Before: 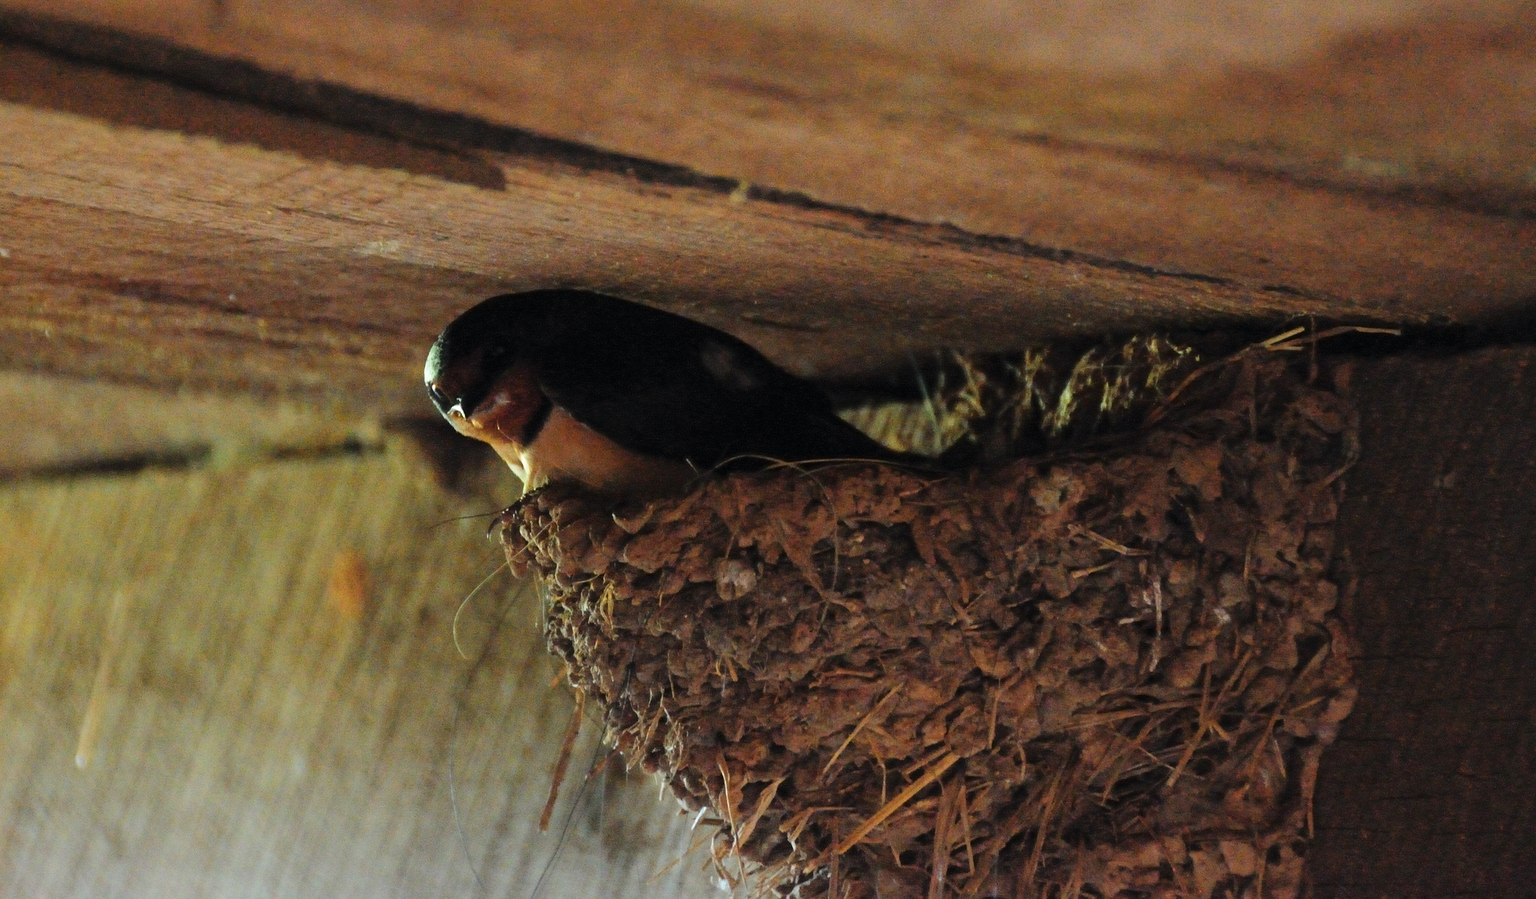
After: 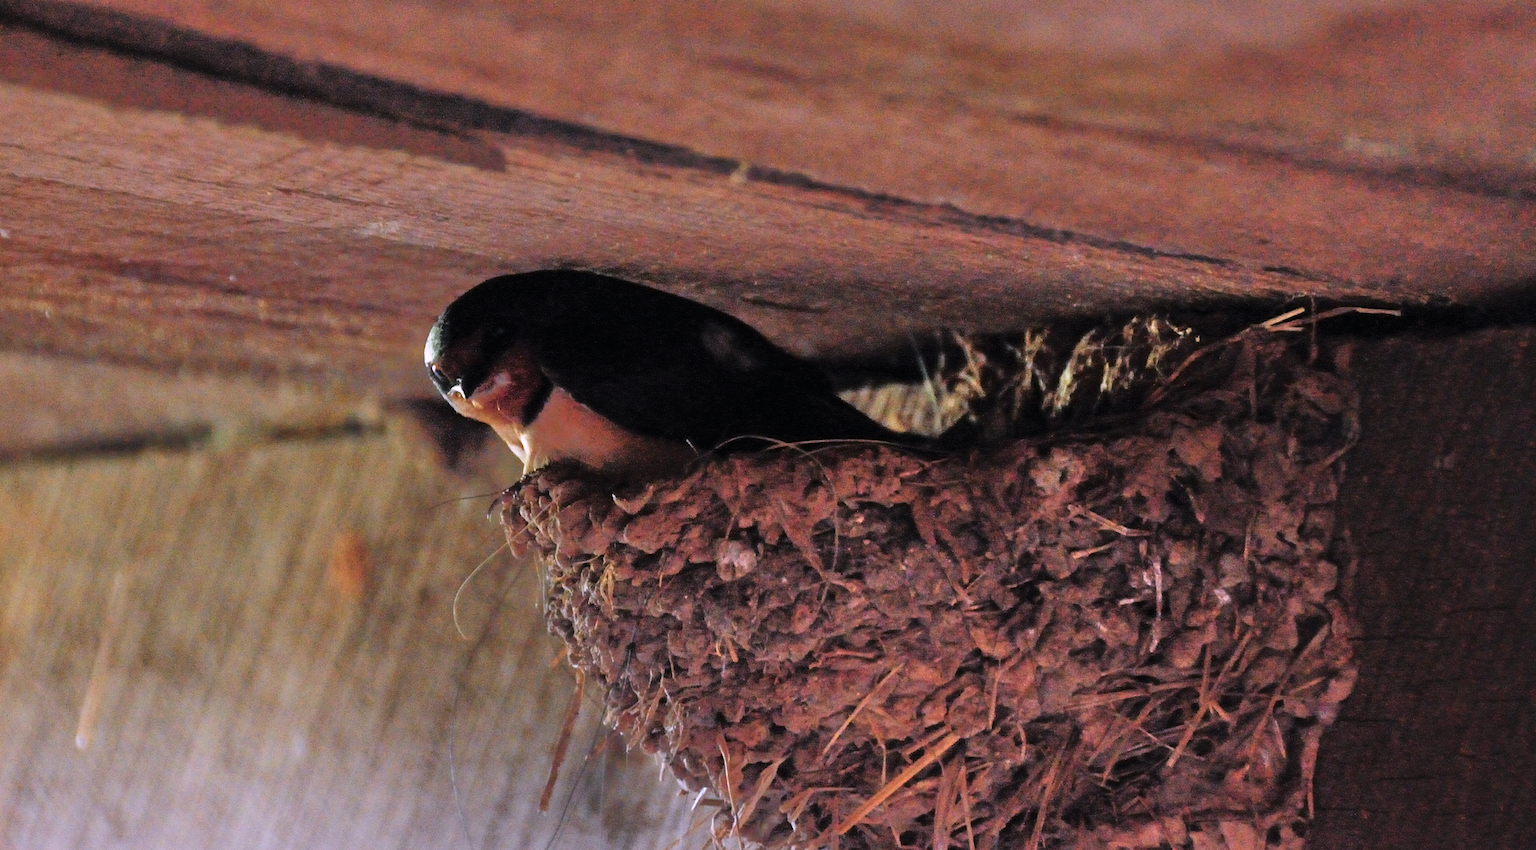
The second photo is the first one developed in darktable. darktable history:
tone equalizer: -8 EV -0.497 EV, -7 EV -0.35 EV, -6 EV -0.077 EV, -5 EV 0.38 EV, -4 EV 0.952 EV, -3 EV 0.816 EV, -2 EV -0.013 EV, -1 EV 0.124 EV, +0 EV -0.023 EV
color correction: highlights a* 15.72, highlights b* -20.28
crop and rotate: top 2.201%, bottom 3.113%
